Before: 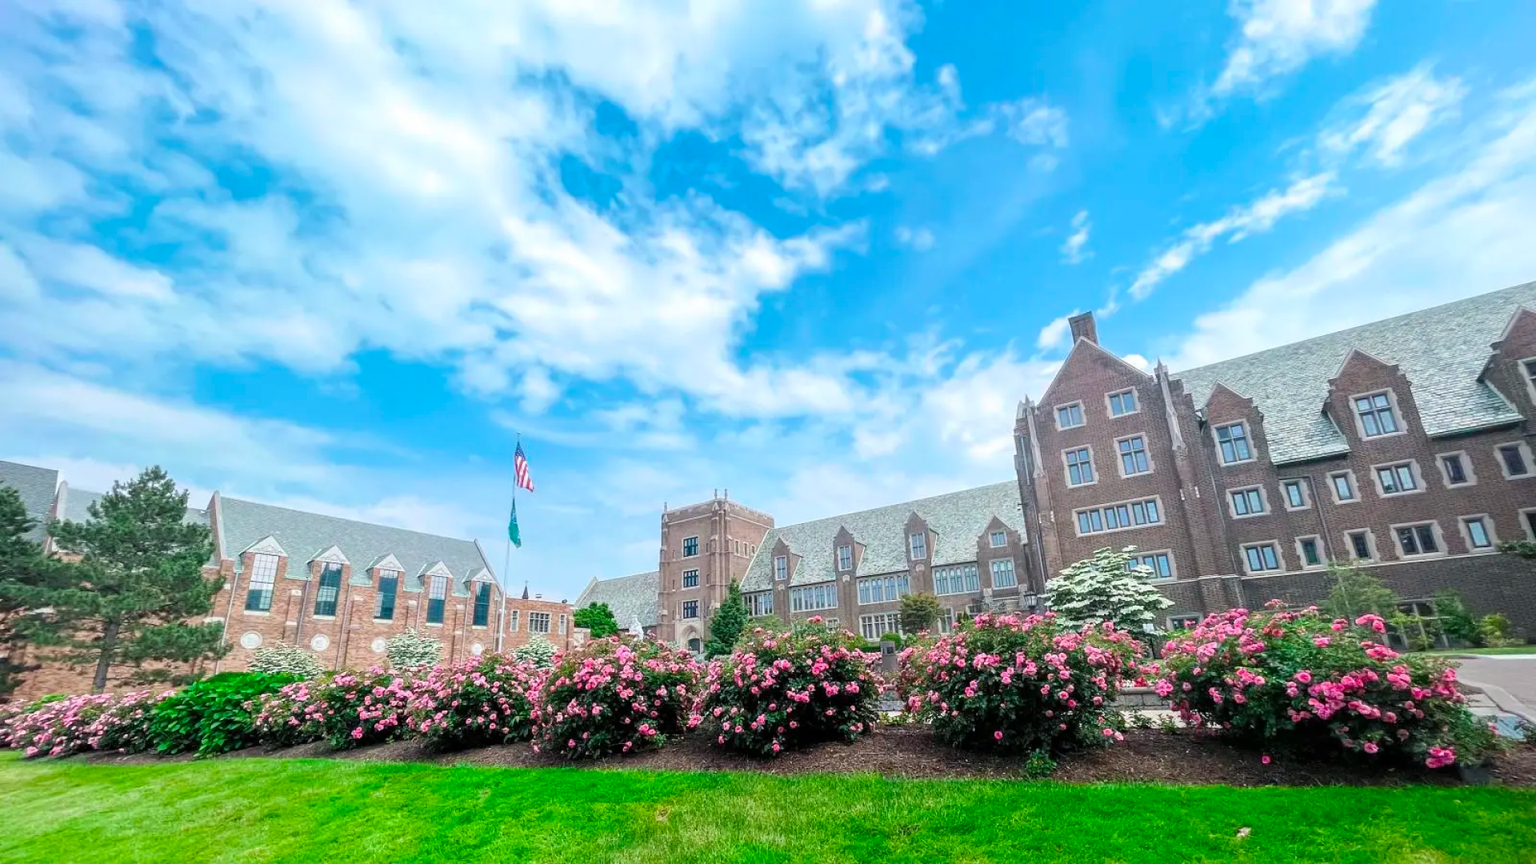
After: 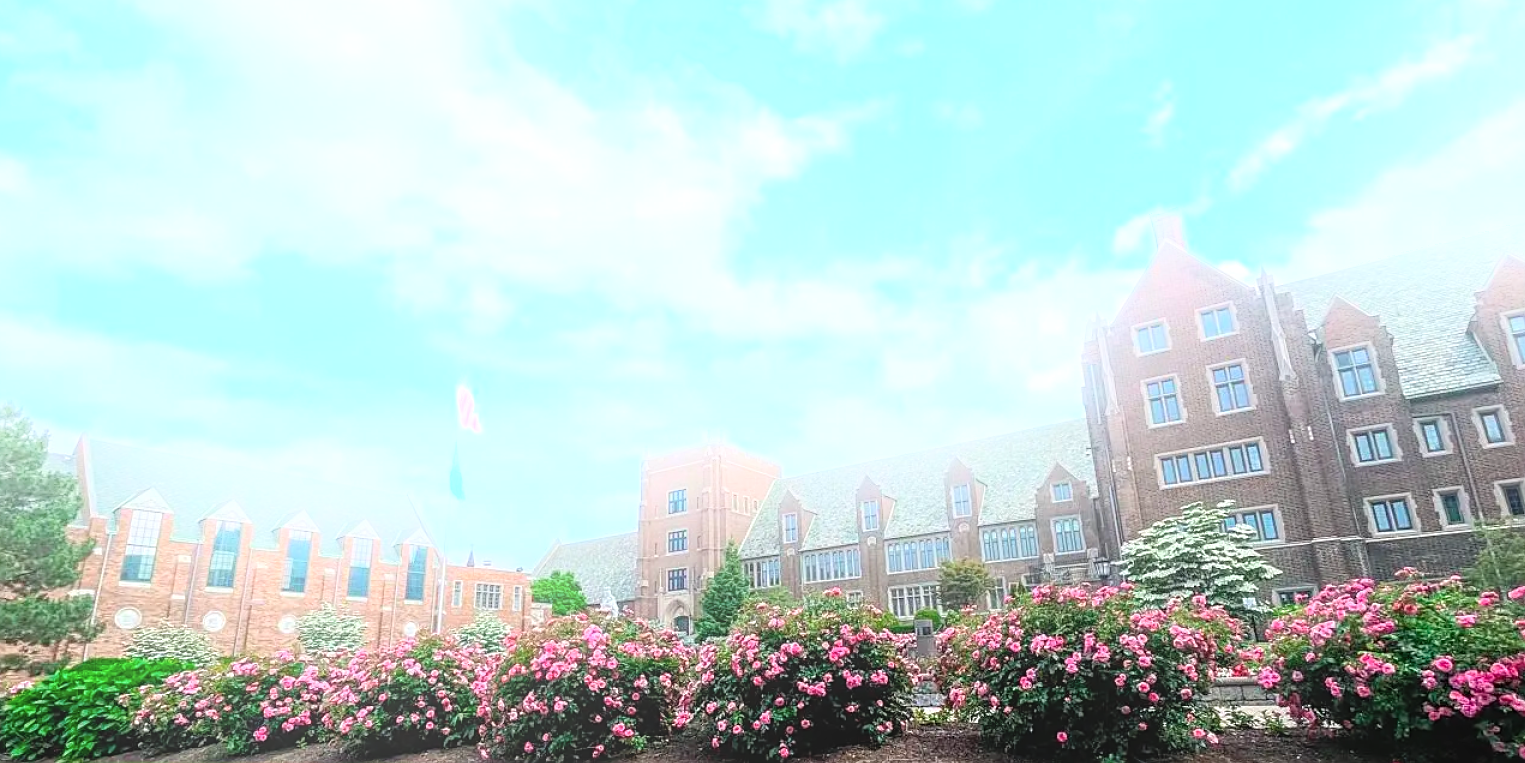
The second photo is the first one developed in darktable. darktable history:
shadows and highlights: shadows -21.3, highlights 100, soften with gaussian
crop: left 9.712%, top 16.928%, right 10.845%, bottom 12.332%
local contrast: detail 130%
sharpen: on, module defaults
bloom: threshold 82.5%, strength 16.25%
